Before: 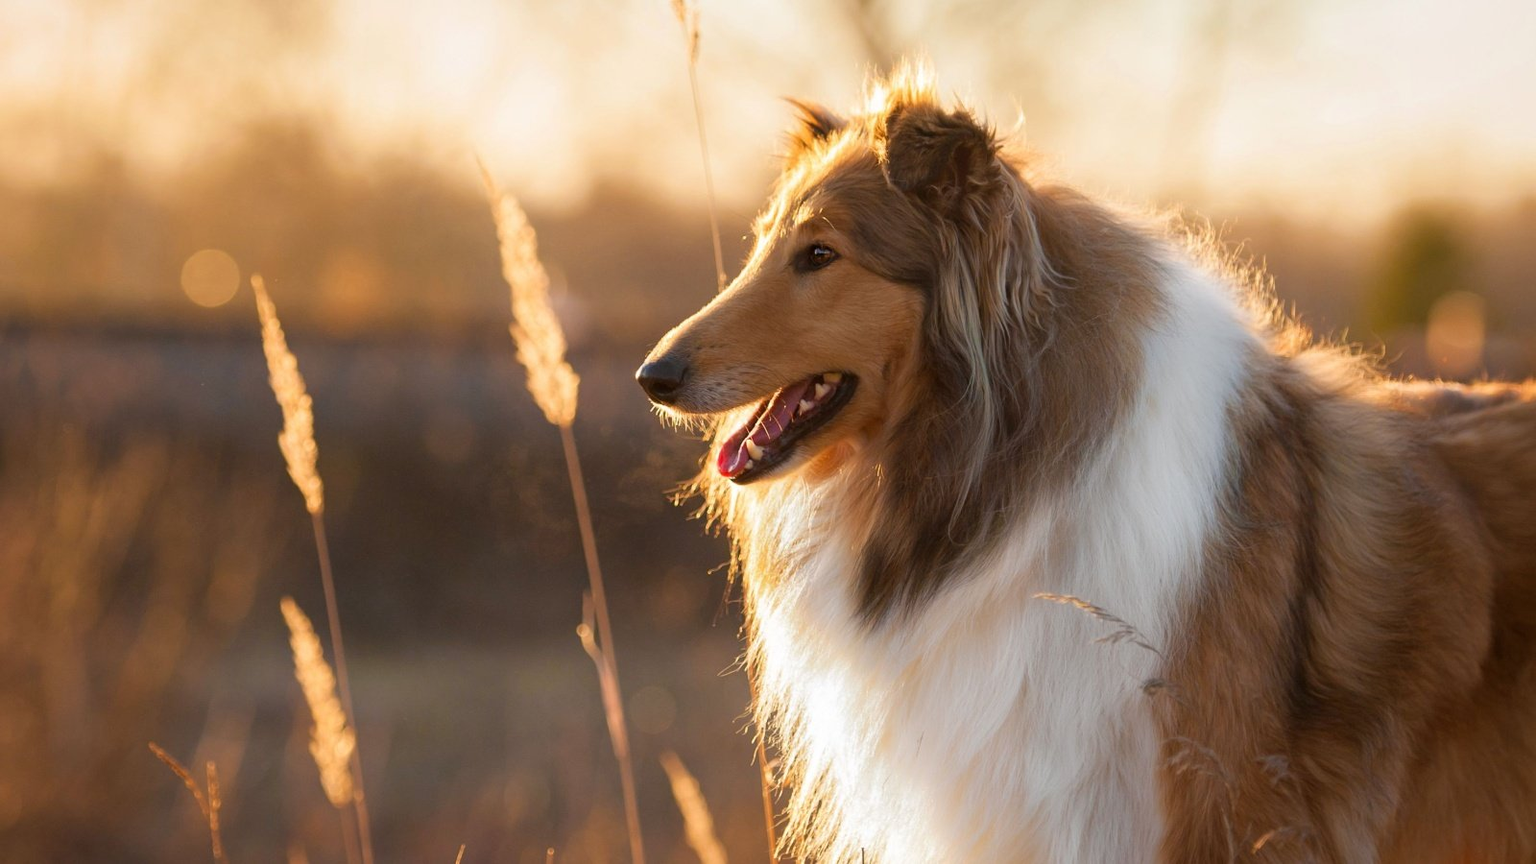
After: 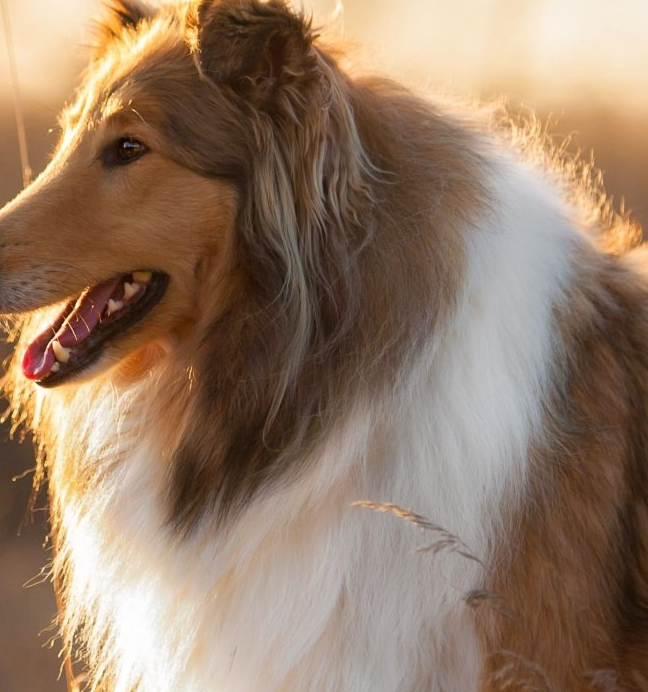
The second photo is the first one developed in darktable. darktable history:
crop: left 45.368%, top 13.103%, right 14.097%, bottom 9.936%
